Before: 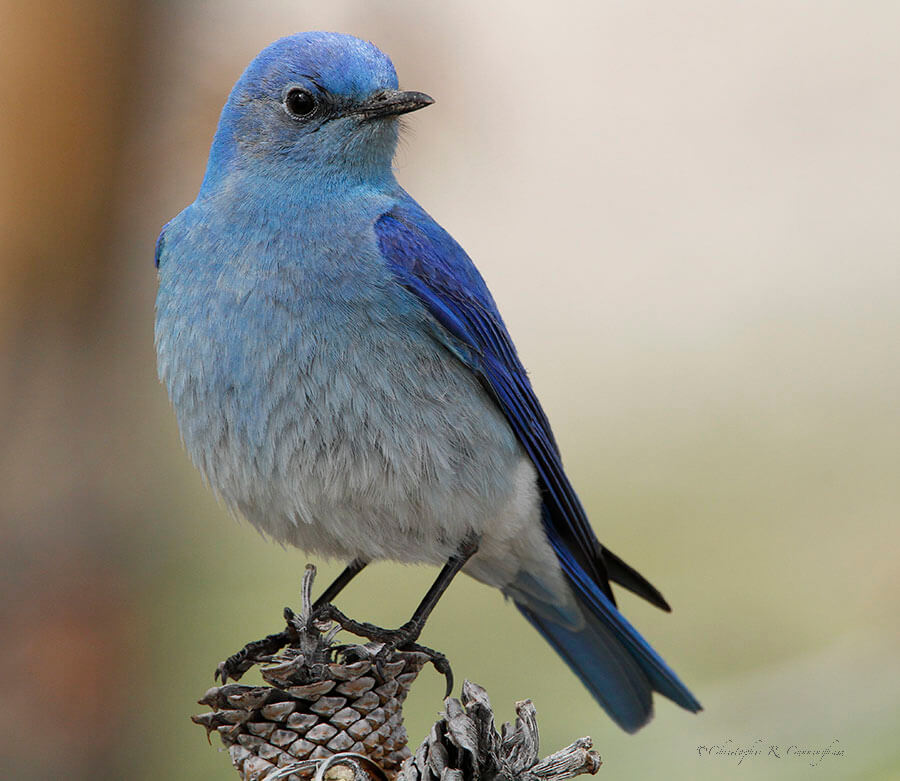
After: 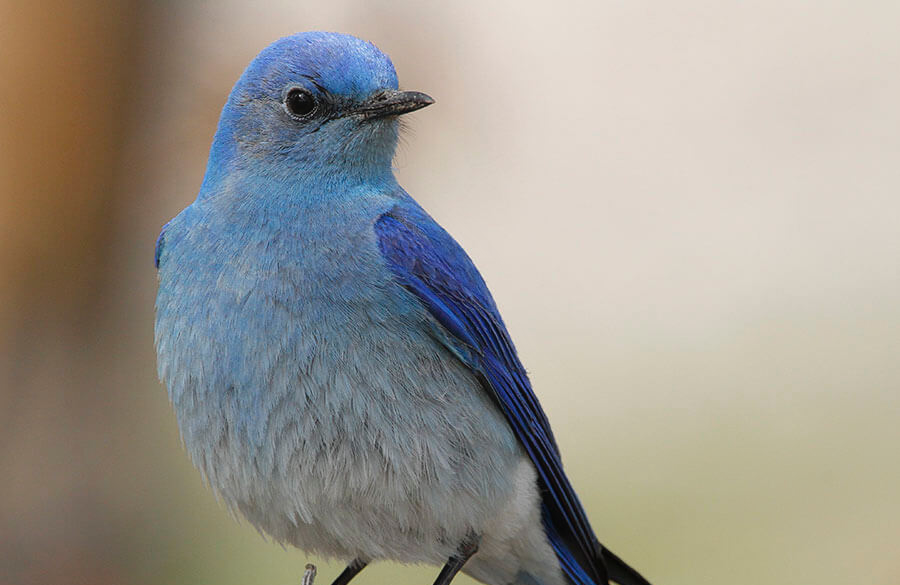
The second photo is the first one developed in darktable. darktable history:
tone equalizer: on, module defaults
crop: bottom 24.988%
contrast equalizer: y [[0.5, 0.488, 0.462, 0.461, 0.491, 0.5], [0.5 ×6], [0.5 ×6], [0 ×6], [0 ×6]]
